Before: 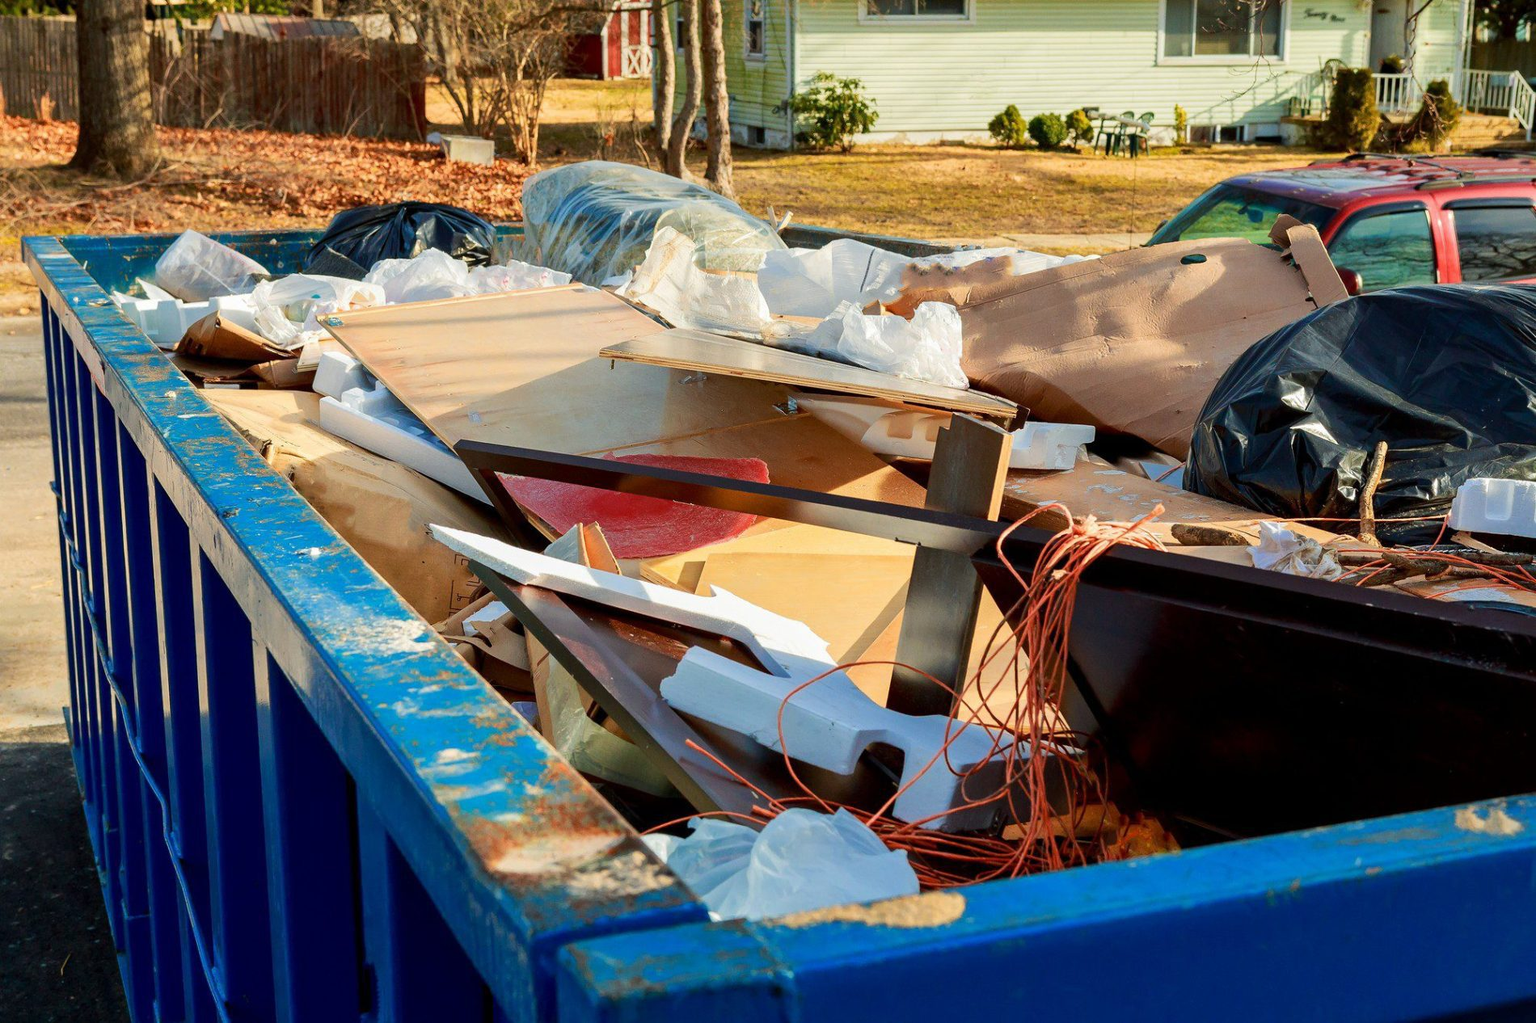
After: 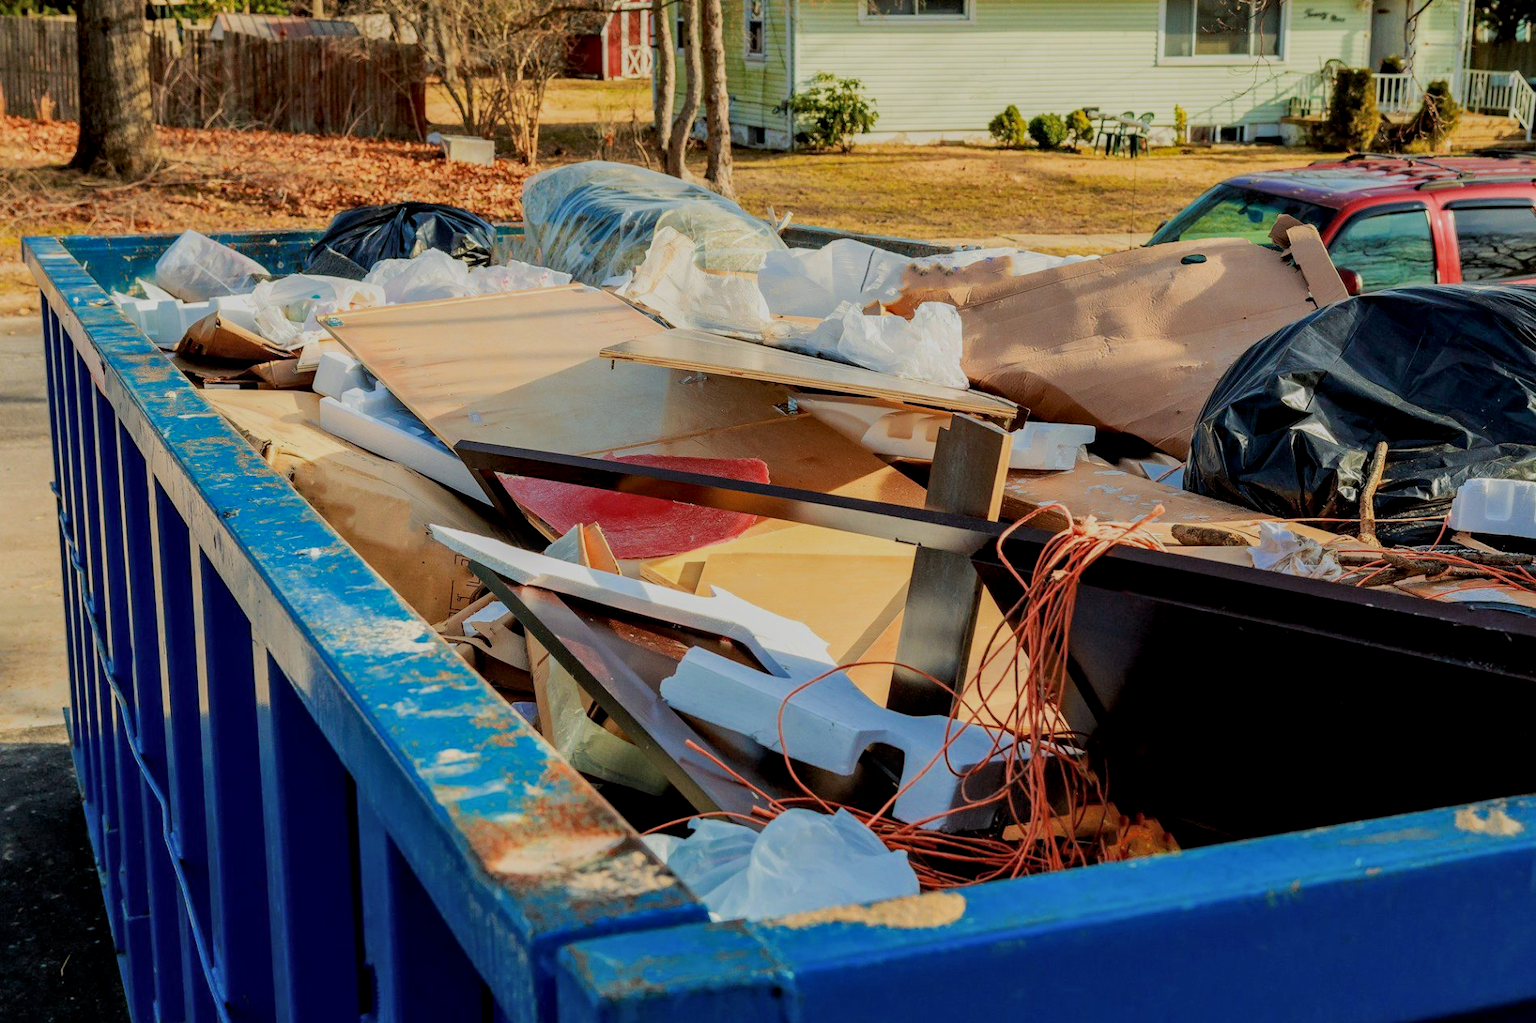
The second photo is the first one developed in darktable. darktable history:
filmic rgb: black relative exposure -8.84 EV, white relative exposure 4.98 EV, threshold 2.96 EV, target black luminance 0%, hardness 3.78, latitude 66.75%, contrast 0.822, highlights saturation mix 10.87%, shadows ↔ highlights balance 20.07%, color science v6 (2022), enable highlight reconstruction true
local contrast: on, module defaults
